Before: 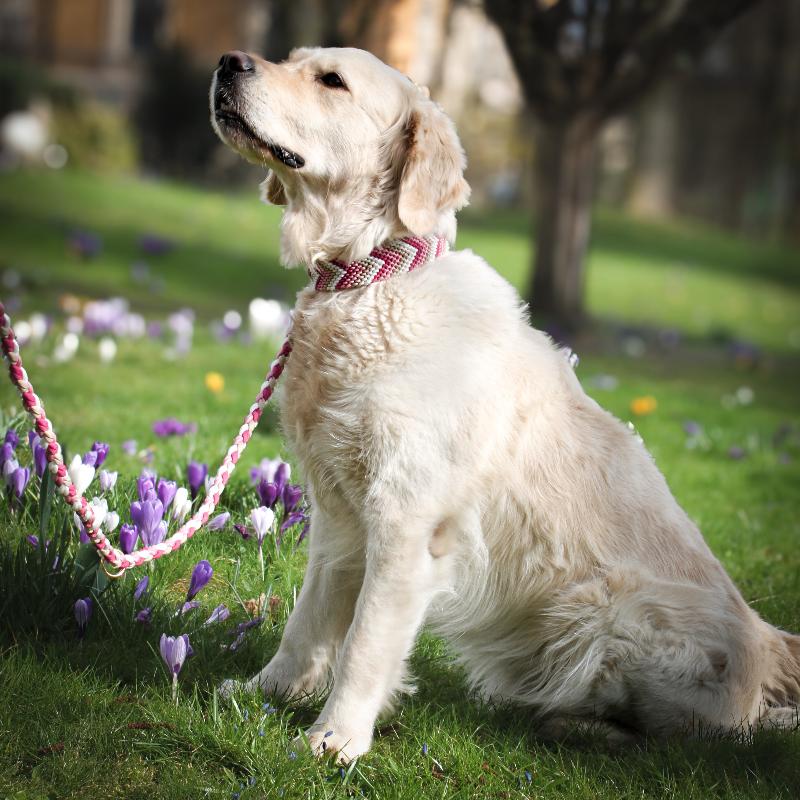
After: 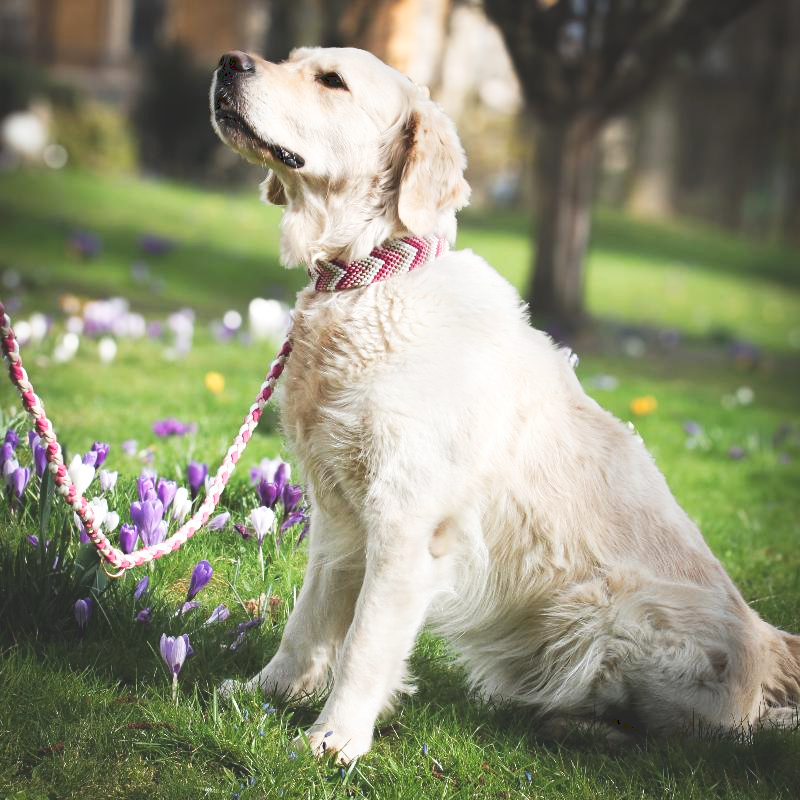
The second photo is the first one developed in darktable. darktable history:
tone curve: curves: ch0 [(0, 0) (0.003, 0.156) (0.011, 0.156) (0.025, 0.161) (0.044, 0.164) (0.069, 0.178) (0.1, 0.201) (0.136, 0.229) (0.177, 0.263) (0.224, 0.301) (0.277, 0.355) (0.335, 0.415) (0.399, 0.48) (0.468, 0.561) (0.543, 0.647) (0.623, 0.735) (0.709, 0.819) (0.801, 0.893) (0.898, 0.953) (1, 1)], preserve colors none
vignetting: fall-off start 116.67%, fall-off radius 59.26%, brightness -0.31, saturation -0.056
